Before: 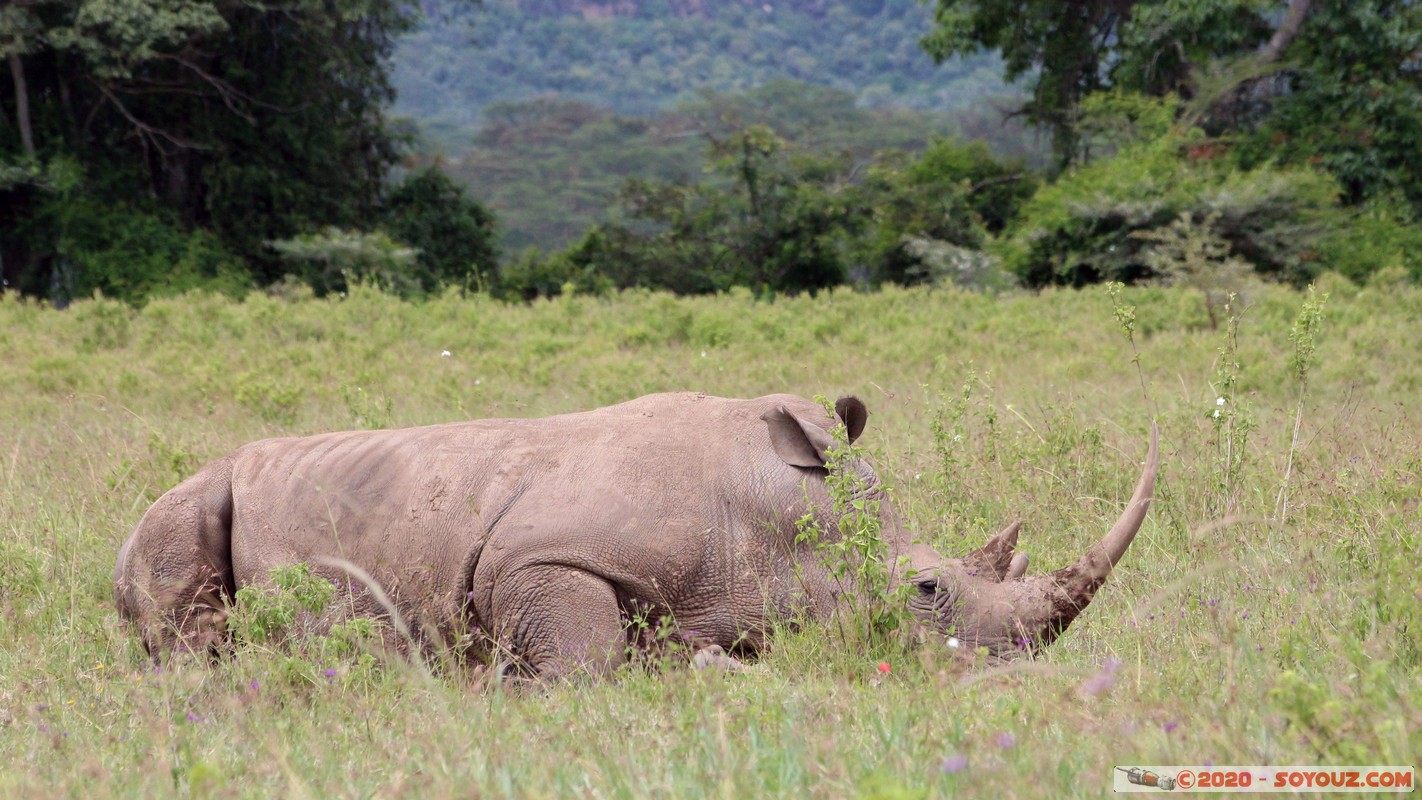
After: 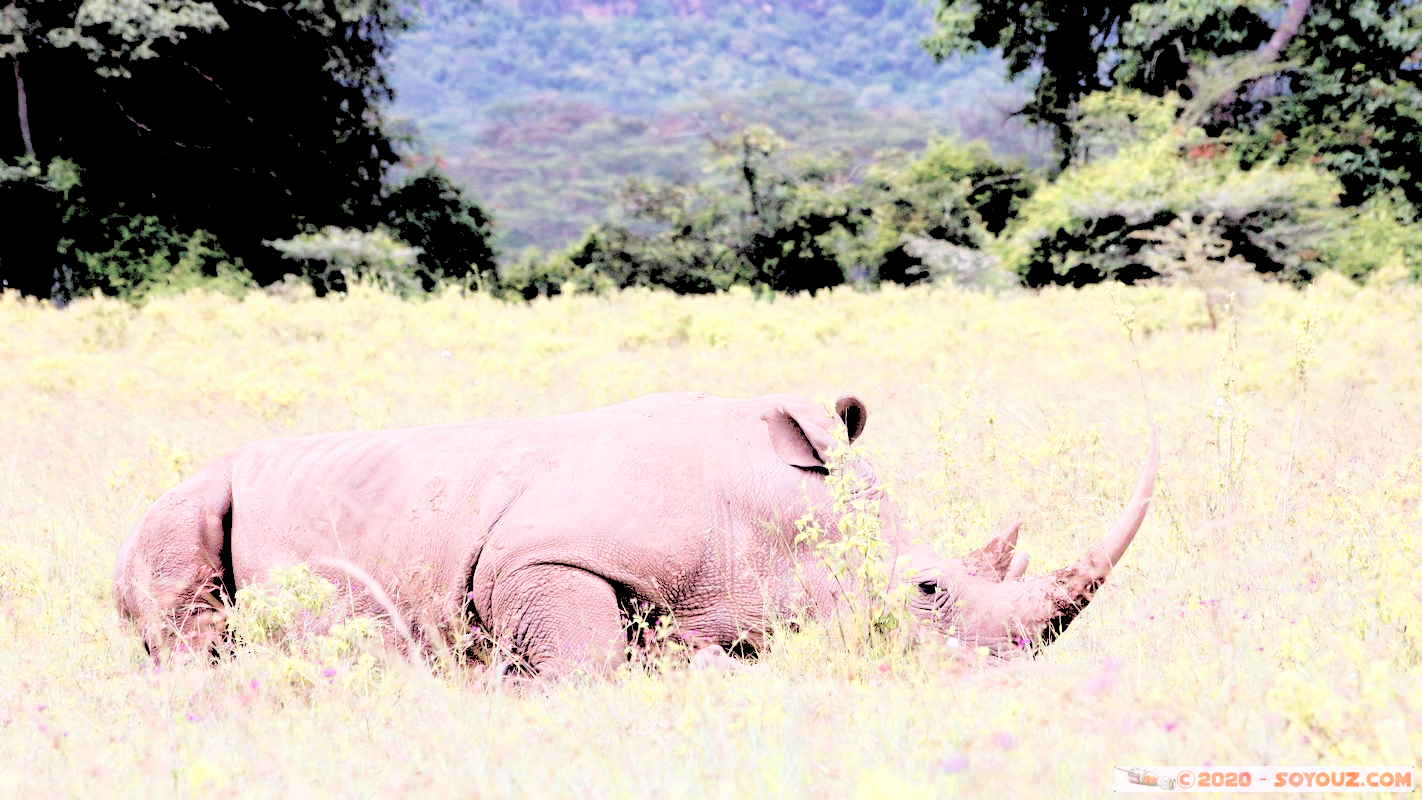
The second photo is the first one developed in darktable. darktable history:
rgb levels: levels [[0.027, 0.429, 0.996], [0, 0.5, 1], [0, 0.5, 1]]
white balance: red 1.066, blue 1.119
color zones: curves: ch0 [(0, 0.473) (0.001, 0.473) (0.226, 0.548) (0.4, 0.589) (0.525, 0.54) (0.728, 0.403) (0.999, 0.473) (1, 0.473)]; ch1 [(0, 0.619) (0.001, 0.619) (0.234, 0.388) (0.4, 0.372) (0.528, 0.422) (0.732, 0.53) (0.999, 0.619) (1, 0.619)]; ch2 [(0, 0.547) (0.001, 0.547) (0.226, 0.45) (0.4, 0.525) (0.525, 0.585) (0.8, 0.511) (0.999, 0.547) (1, 0.547)]
base curve: curves: ch0 [(0, 0) (0.005, 0.002) (0.15, 0.3) (0.4, 0.7) (0.75, 0.95) (1, 1)], preserve colors none
